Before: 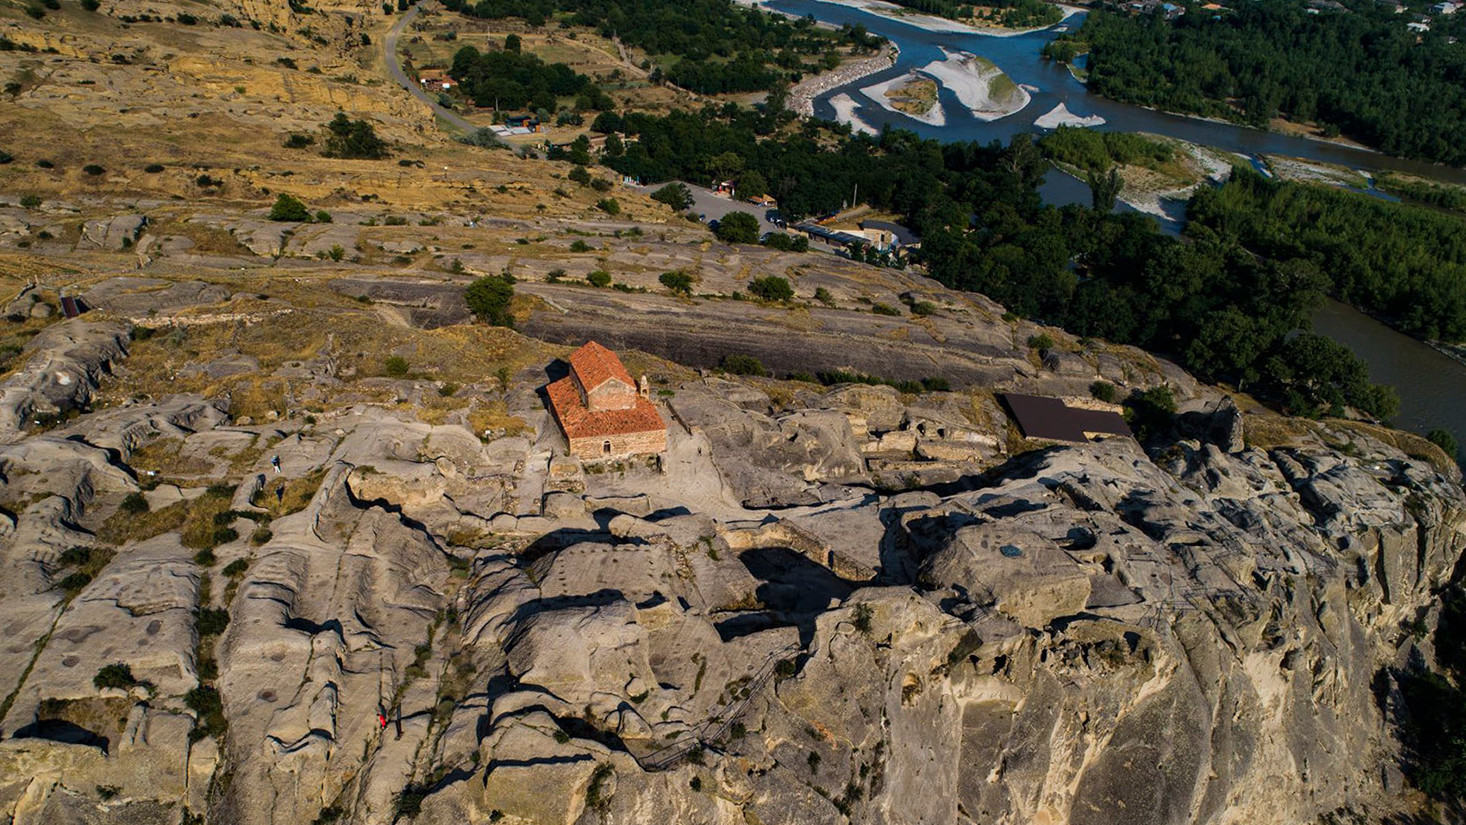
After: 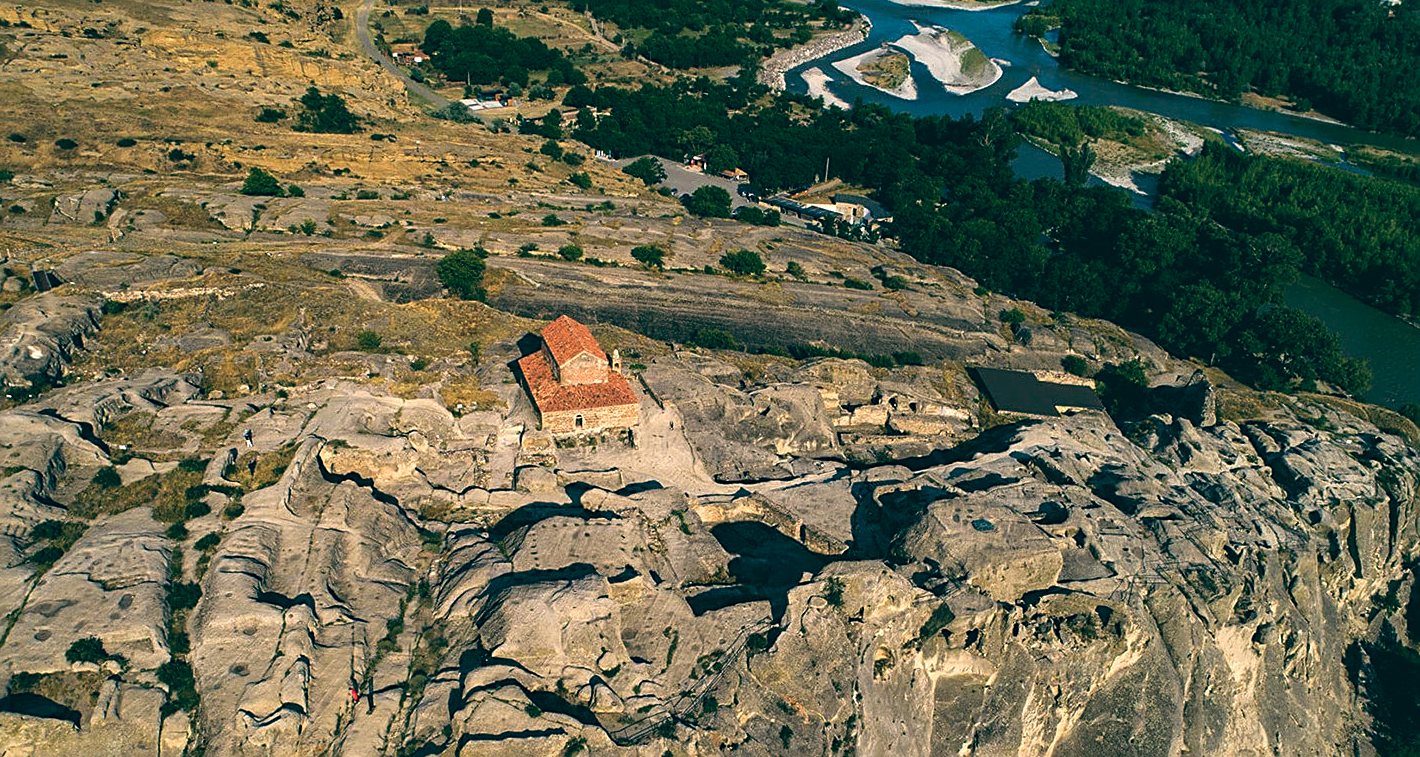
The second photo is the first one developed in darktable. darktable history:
color balance: lift [1.005, 0.99, 1.007, 1.01], gamma [1, 0.979, 1.011, 1.021], gain [0.923, 1.098, 1.025, 0.902], input saturation 90.45%, contrast 7.73%, output saturation 105.91%
contrast brightness saturation: saturation -0.05
exposure: black level correction 0.001, exposure 0.5 EV, compensate exposure bias true, compensate highlight preservation false
sharpen: on, module defaults
crop: left 1.964%, top 3.251%, right 1.122%, bottom 4.933%
